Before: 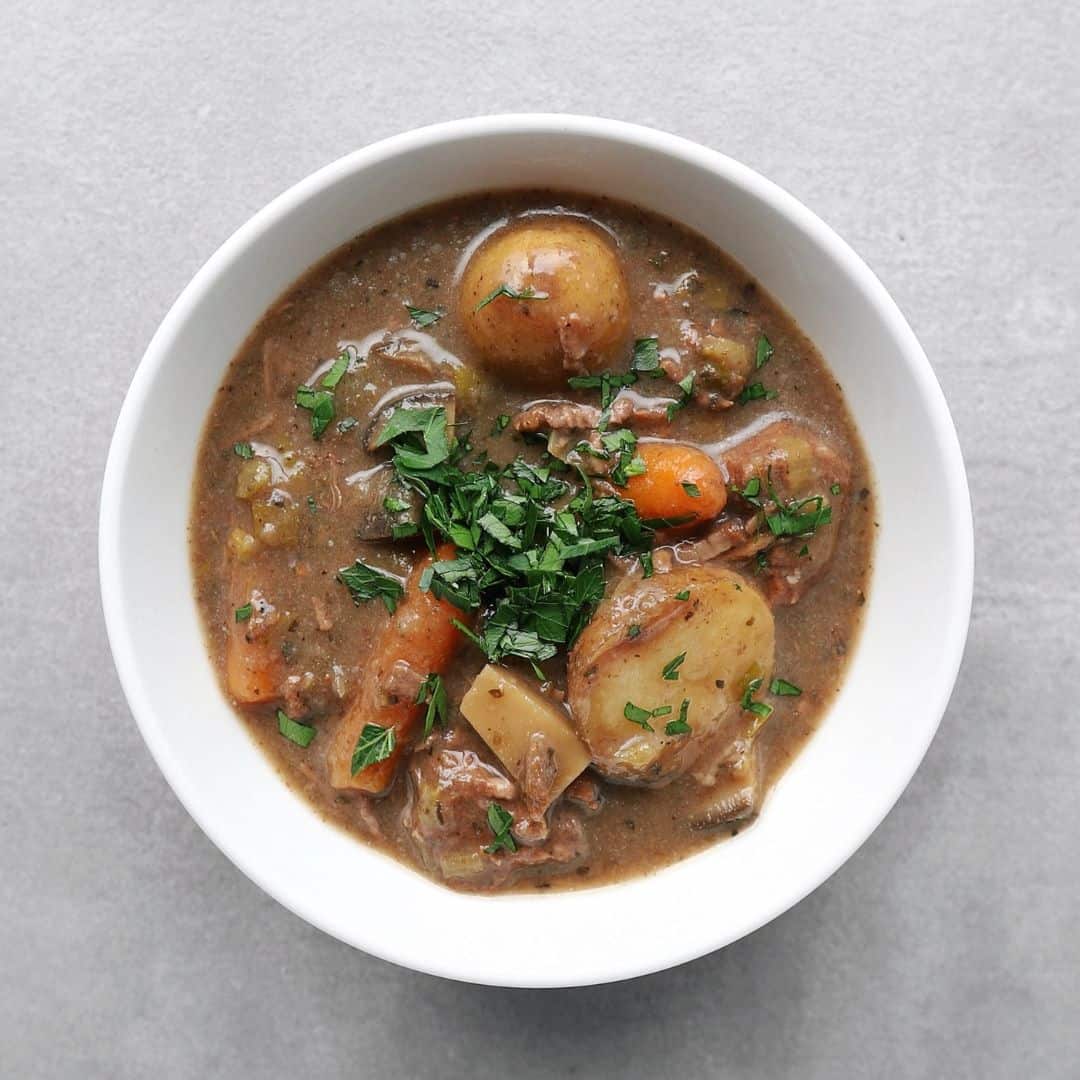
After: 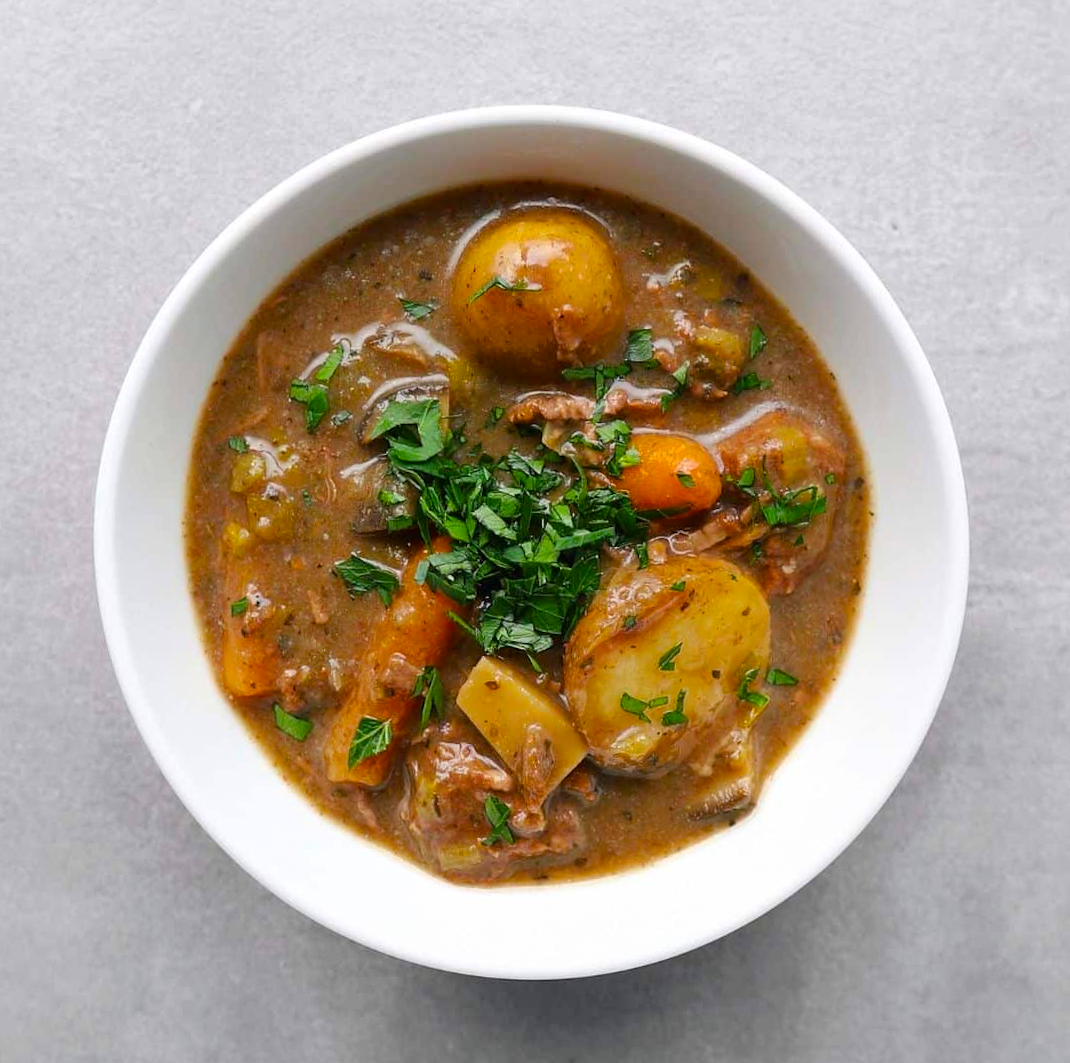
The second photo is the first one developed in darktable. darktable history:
rotate and perspective: rotation -0.45°, automatic cropping original format, crop left 0.008, crop right 0.992, crop top 0.012, crop bottom 0.988
color balance rgb: linear chroma grading › global chroma 15%, perceptual saturation grading › global saturation 30%
